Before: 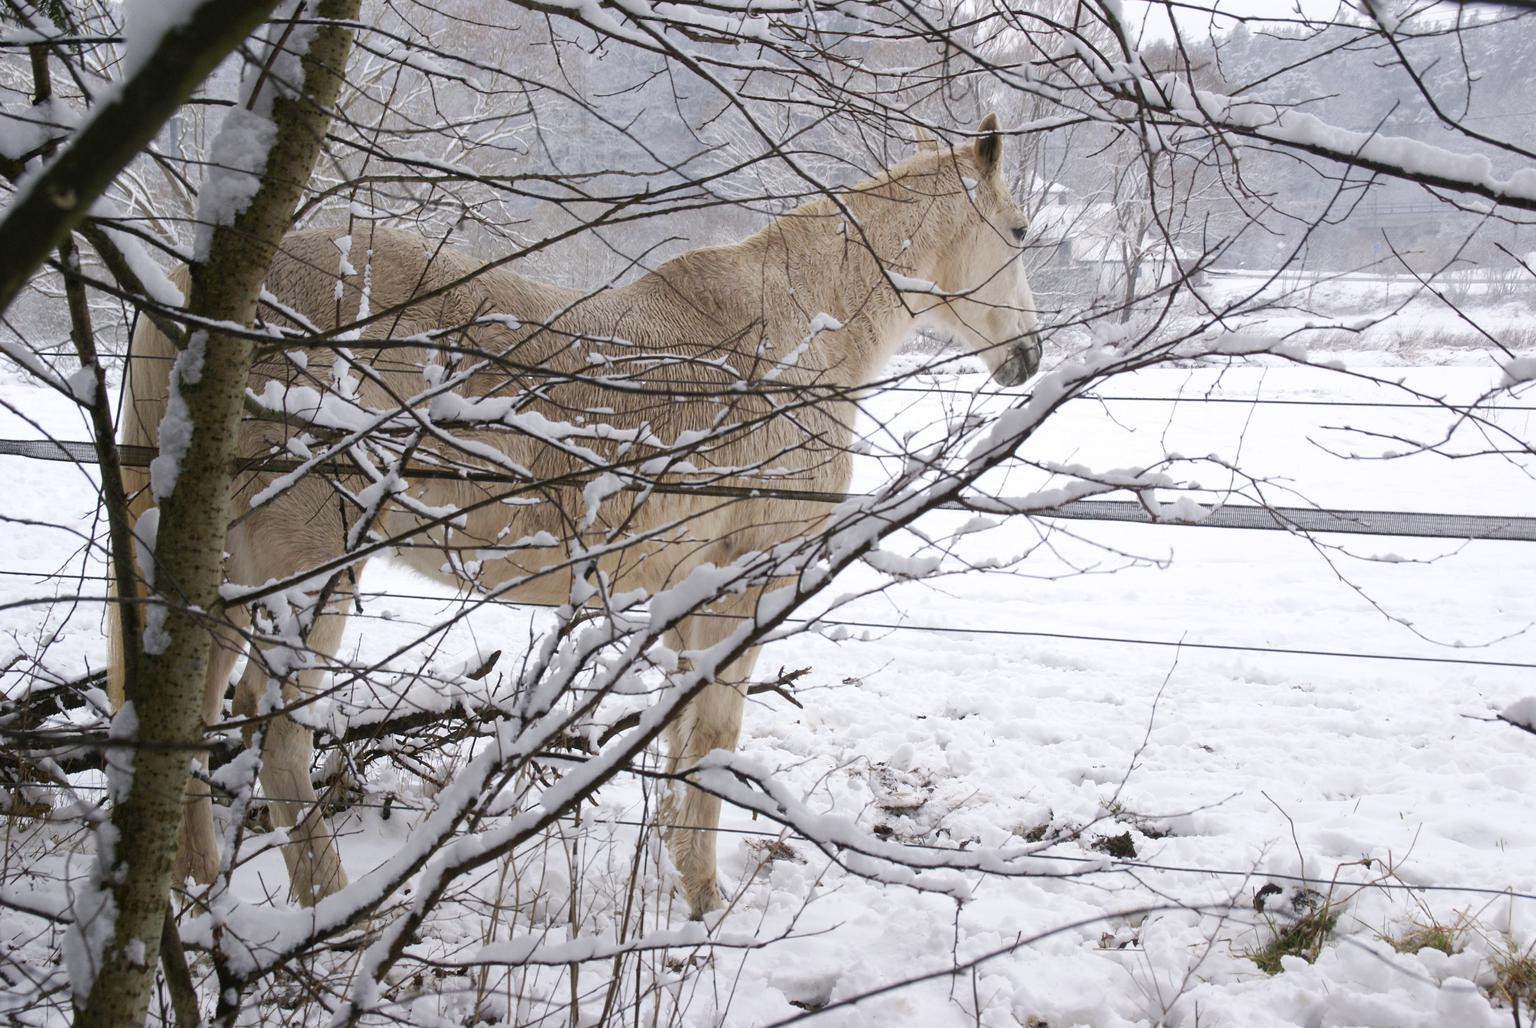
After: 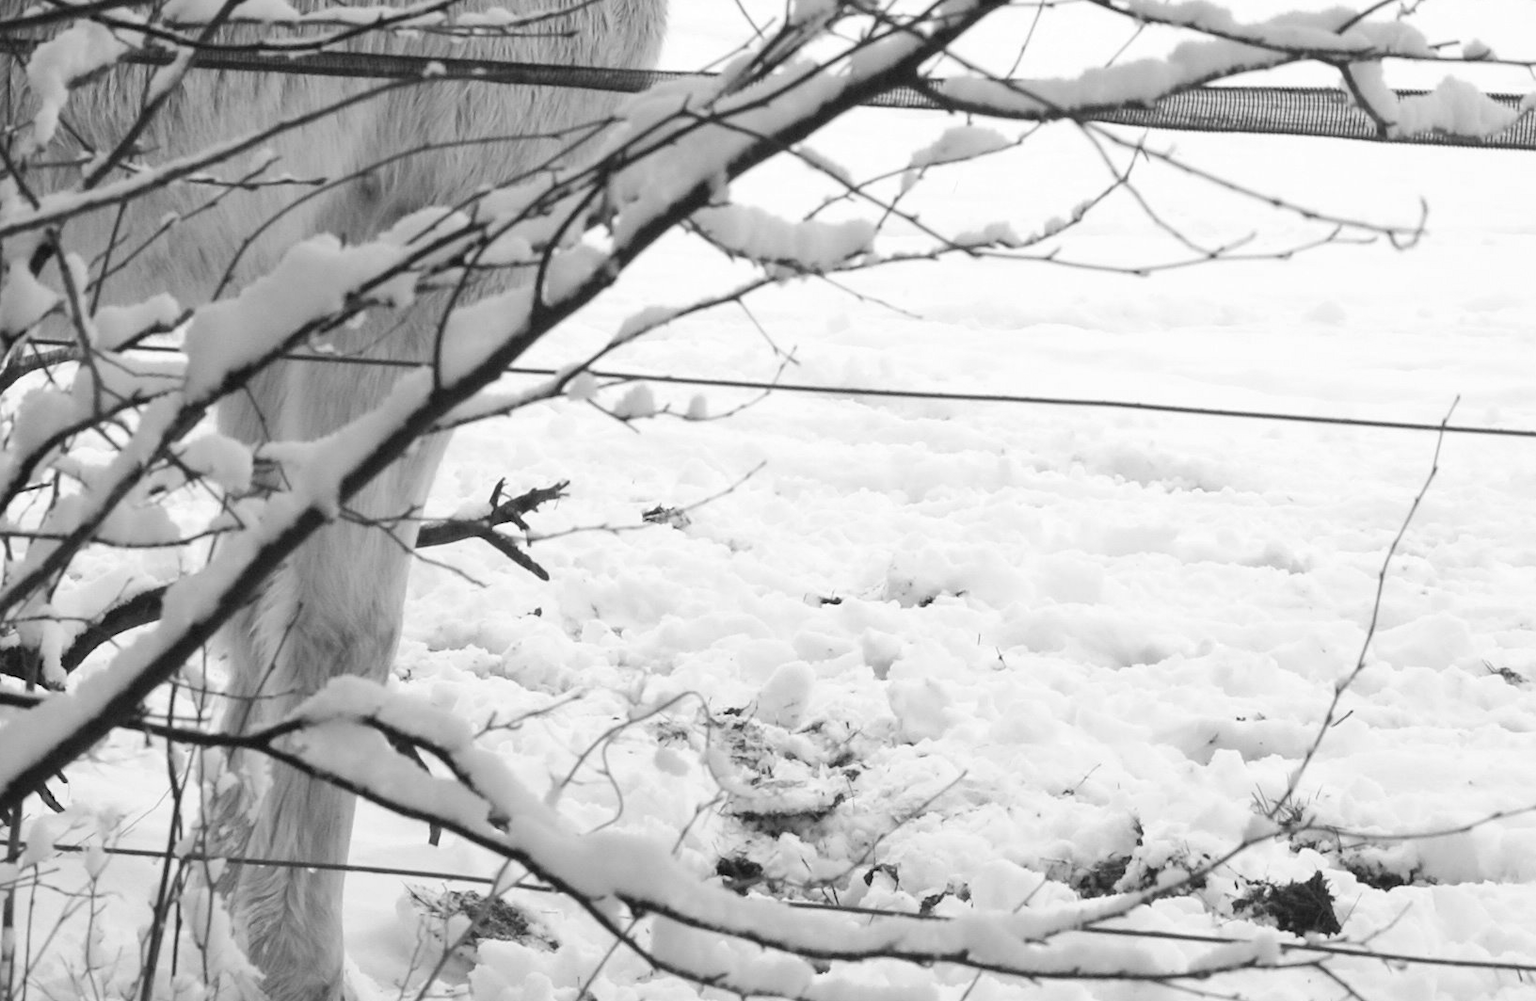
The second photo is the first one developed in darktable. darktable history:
crop: left 37.221%, top 45.169%, right 20.63%, bottom 13.777%
monochrome: on, module defaults
